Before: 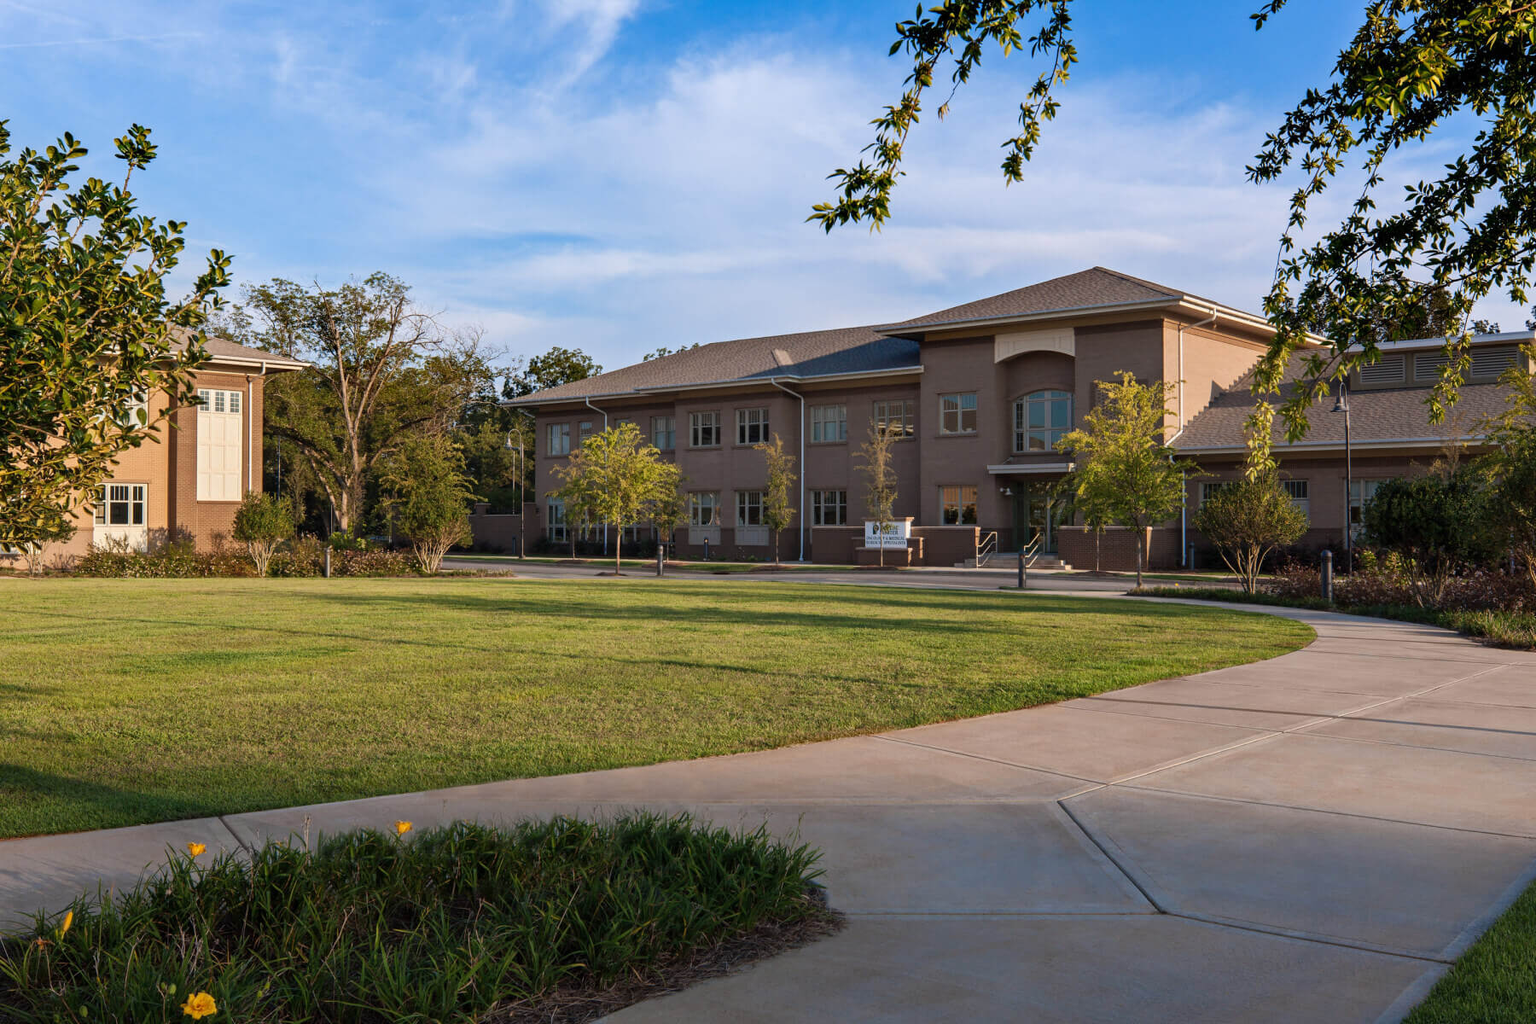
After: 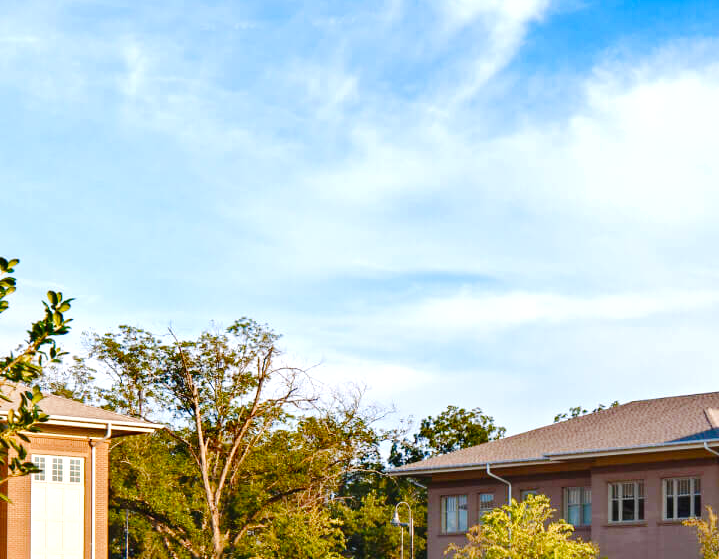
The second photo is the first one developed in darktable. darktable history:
color balance rgb: perceptual saturation grading › global saturation 45.263%, perceptual saturation grading › highlights -50.584%, perceptual saturation grading › shadows 30.127%, perceptual brilliance grading › mid-tones 9.901%, perceptual brilliance grading › shadows 14.58%
exposure: black level correction 0, exposure 0.704 EV, compensate highlight preservation false
shadows and highlights: radius 336.26, shadows 28.9, soften with gaussian
crop and rotate: left 11.138%, top 0.094%, right 48.914%, bottom 53.305%
tone curve: curves: ch0 [(0, 0) (0.003, 0.015) (0.011, 0.019) (0.025, 0.026) (0.044, 0.041) (0.069, 0.057) (0.1, 0.085) (0.136, 0.116) (0.177, 0.158) (0.224, 0.215) (0.277, 0.286) (0.335, 0.367) (0.399, 0.452) (0.468, 0.534) (0.543, 0.612) (0.623, 0.698) (0.709, 0.775) (0.801, 0.858) (0.898, 0.928) (1, 1)], preserve colors none
